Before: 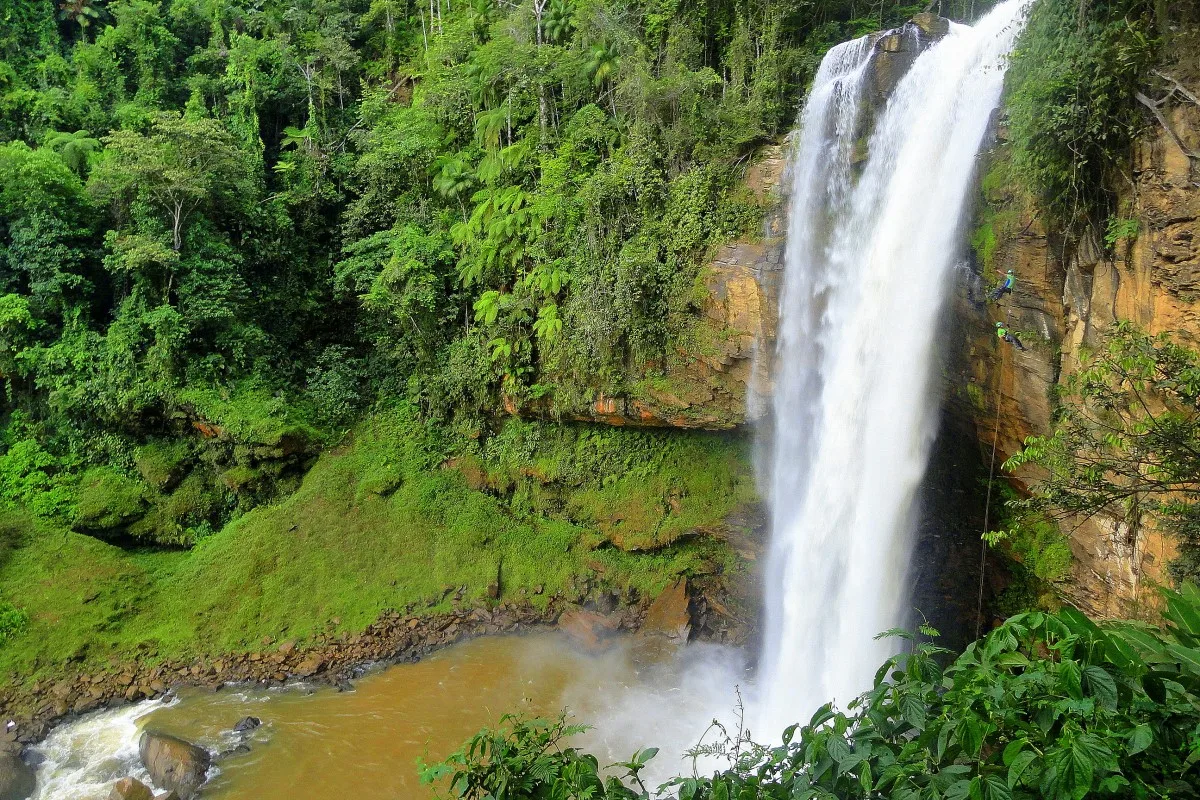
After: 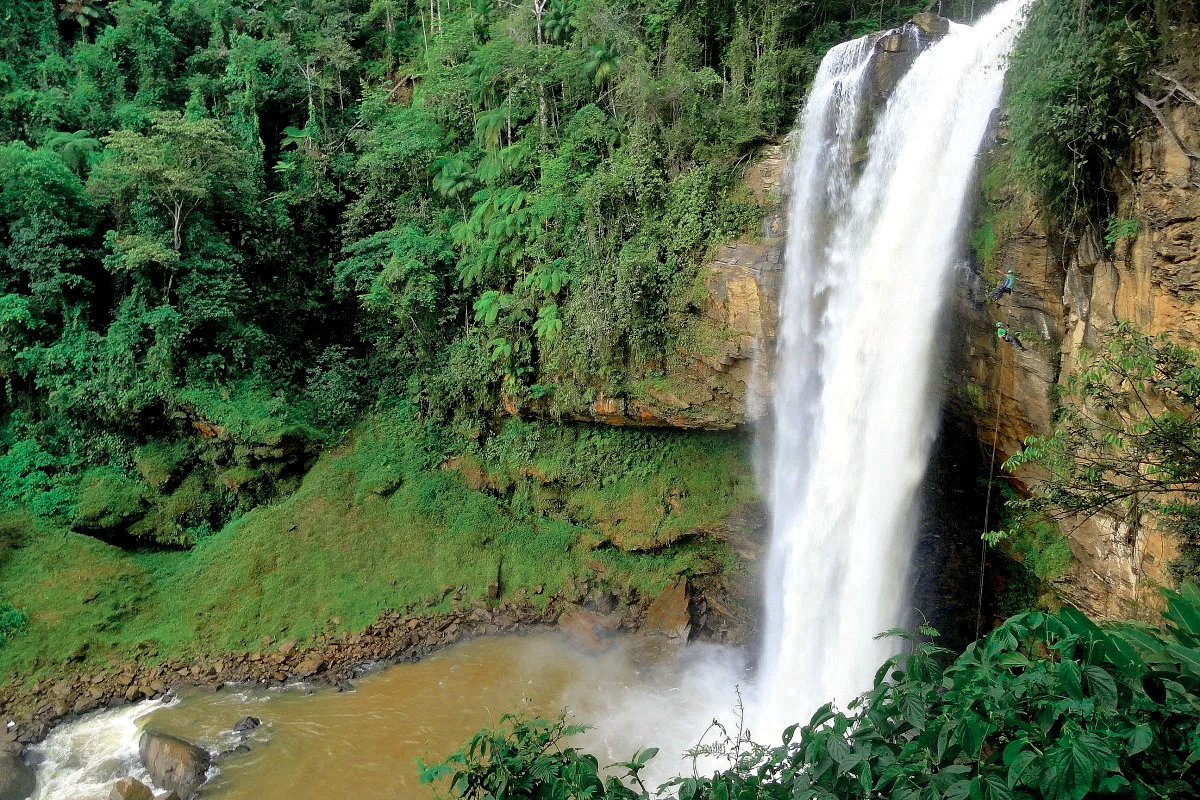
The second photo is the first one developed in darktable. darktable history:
color zones: curves: ch0 [(0, 0.5) (0.125, 0.4) (0.25, 0.5) (0.375, 0.4) (0.5, 0.4) (0.625, 0.6) (0.75, 0.6) (0.875, 0.5)]; ch1 [(0, 0.35) (0.125, 0.45) (0.25, 0.35) (0.375, 0.35) (0.5, 0.35) (0.625, 0.35) (0.75, 0.45) (0.875, 0.35)]; ch2 [(0, 0.6) (0.125, 0.5) (0.25, 0.5) (0.375, 0.6) (0.5, 0.6) (0.625, 0.5) (0.75, 0.5) (0.875, 0.5)]
color calibration: x 0.342, y 0.355, temperature 5146.24 K
exposure: black level correction 0.009, exposure 0.118 EV, compensate highlight preservation false
